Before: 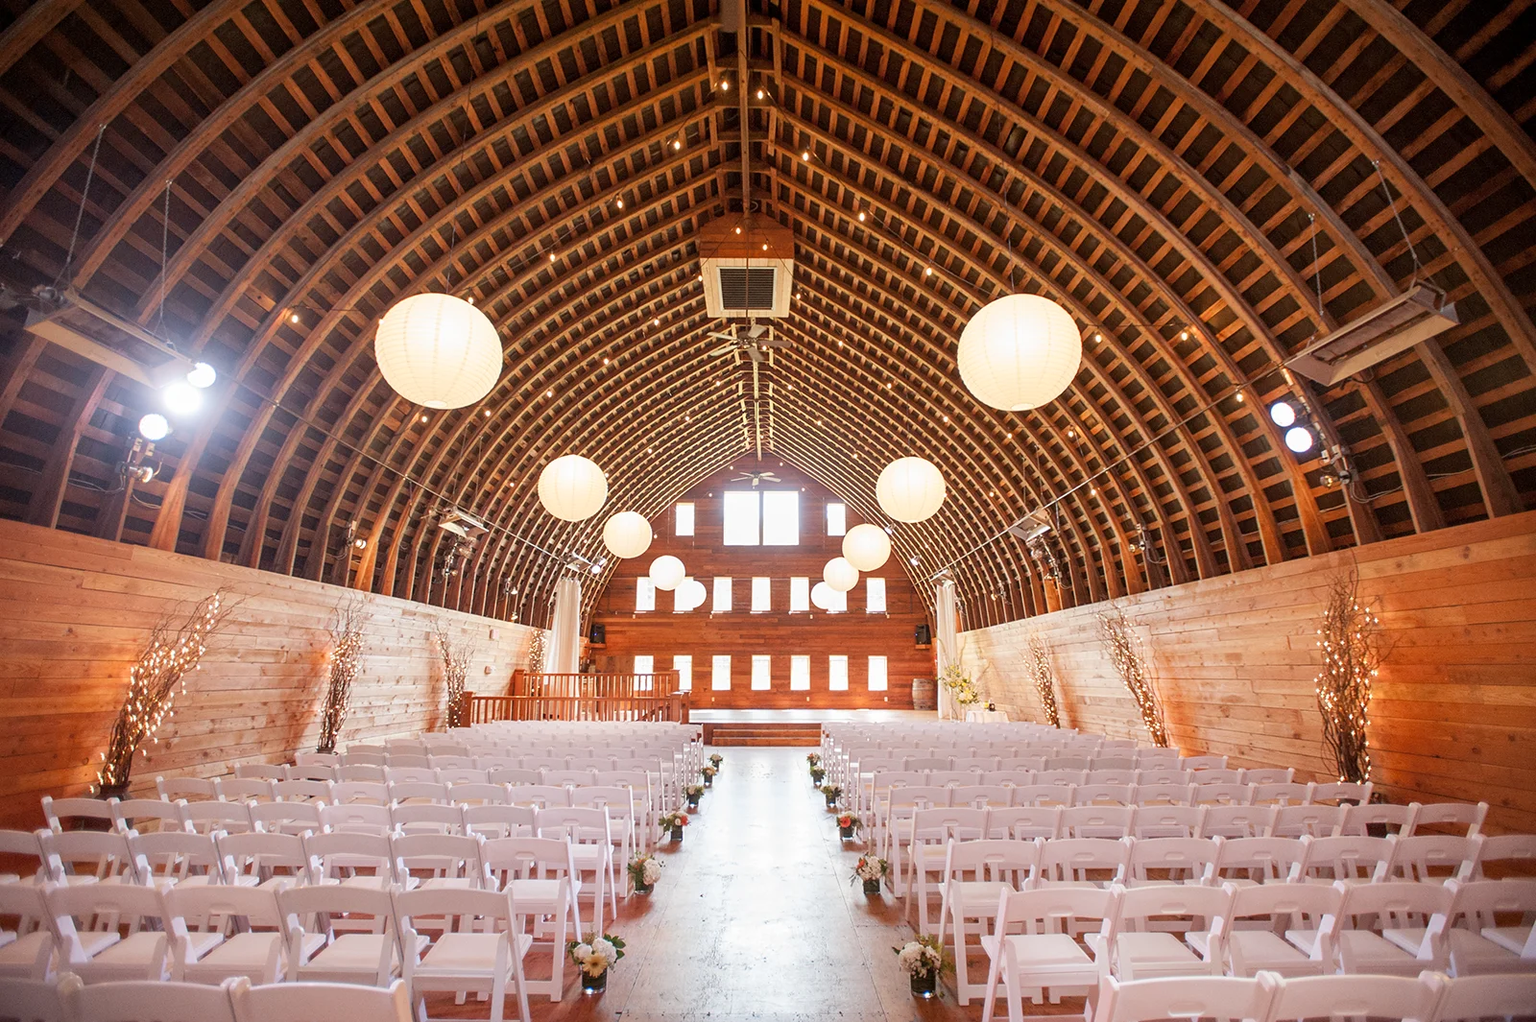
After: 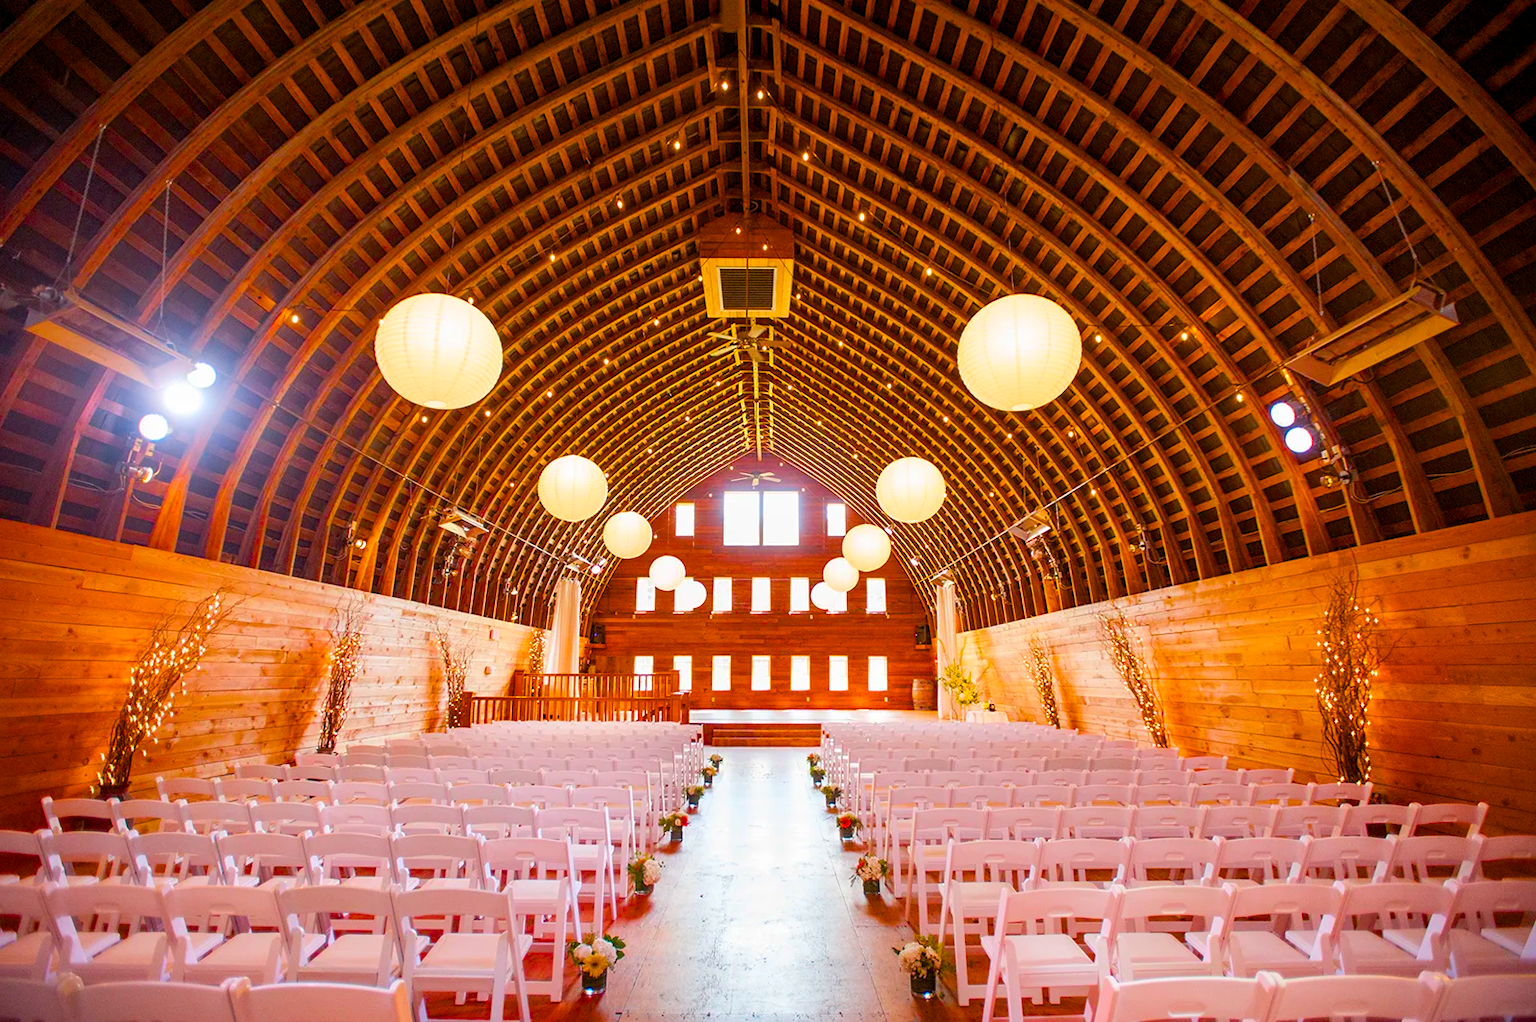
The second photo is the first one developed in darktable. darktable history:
color balance rgb: perceptual saturation grading › global saturation 99.497%
